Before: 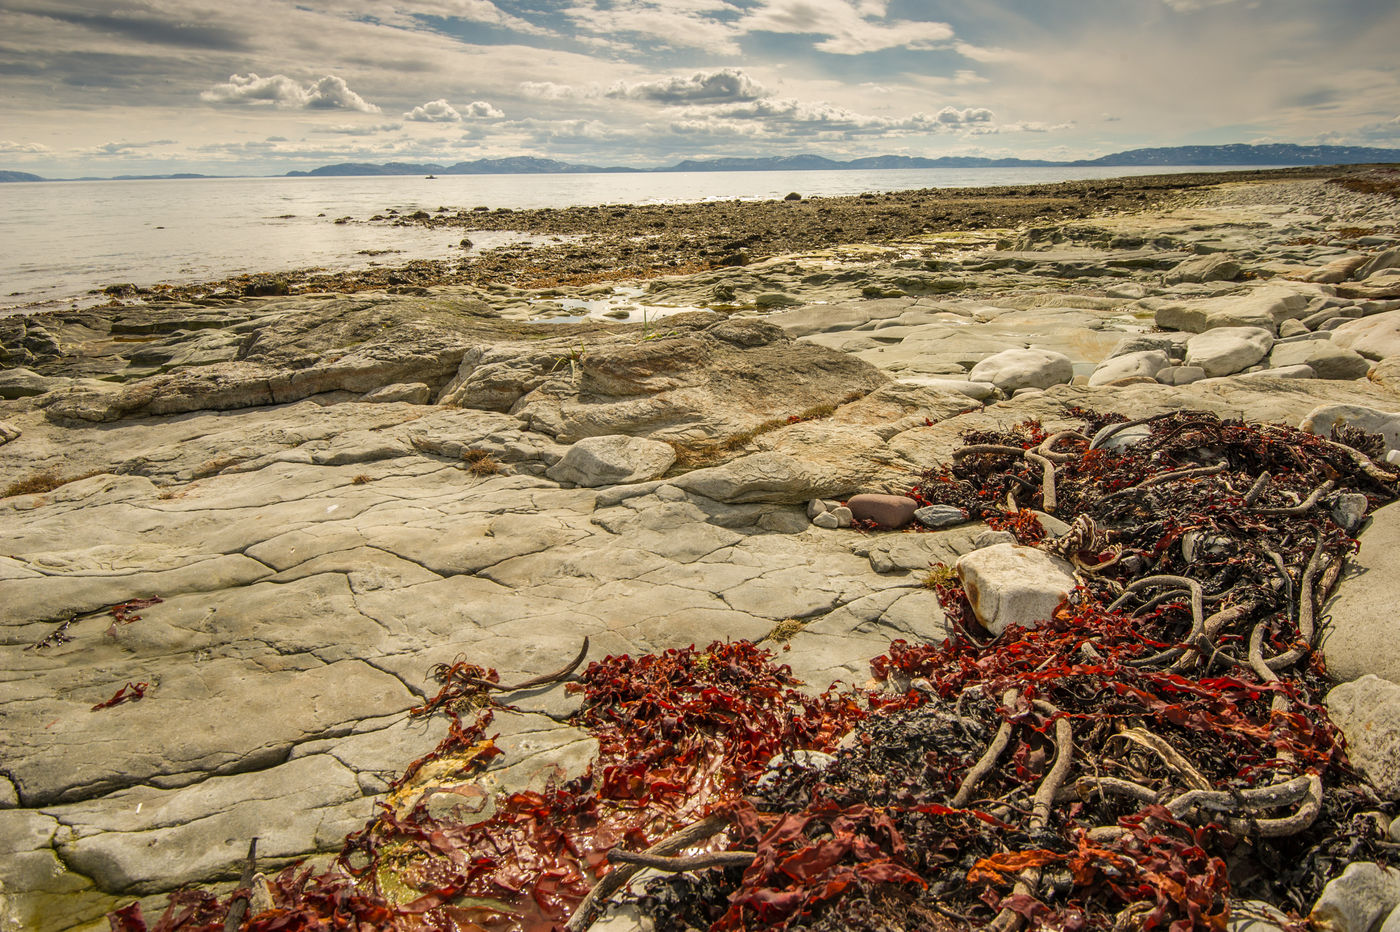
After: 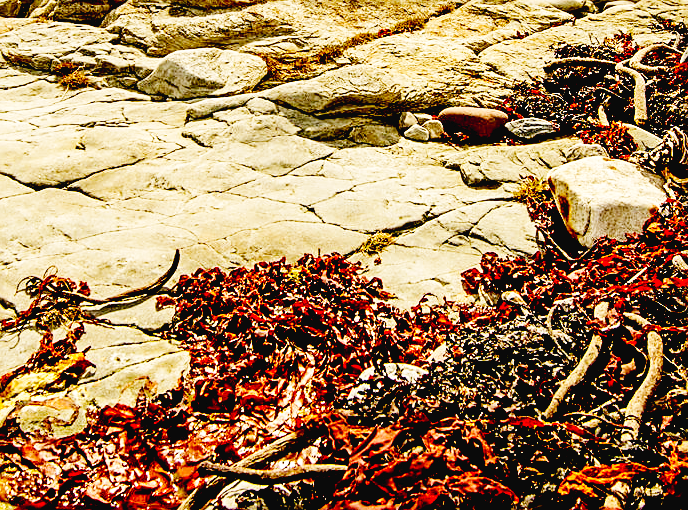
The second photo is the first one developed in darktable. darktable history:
exposure: black level correction 0.056, exposure -0.036 EV, compensate highlight preservation false
tone equalizer: on, module defaults
crop: left 29.278%, top 41.56%, right 21.293%, bottom 3.482%
sharpen: amount 0.498
base curve: curves: ch0 [(0, 0.003) (0.001, 0.002) (0.006, 0.004) (0.02, 0.022) (0.048, 0.086) (0.094, 0.234) (0.162, 0.431) (0.258, 0.629) (0.385, 0.8) (0.548, 0.918) (0.751, 0.988) (1, 1)], preserve colors none
